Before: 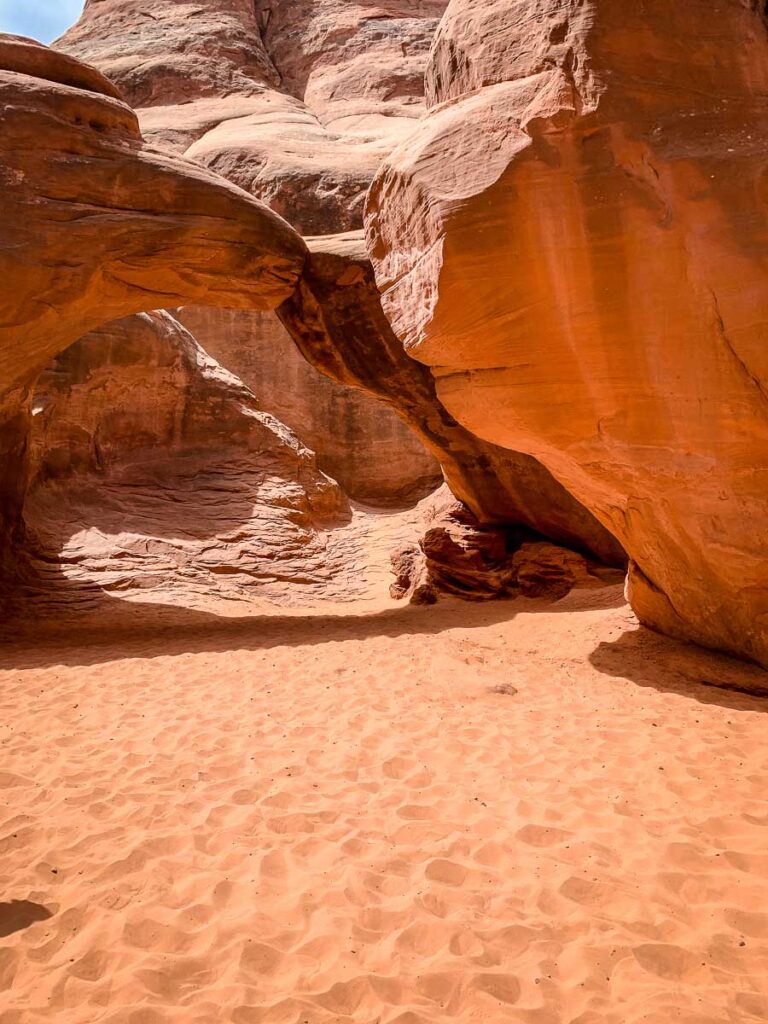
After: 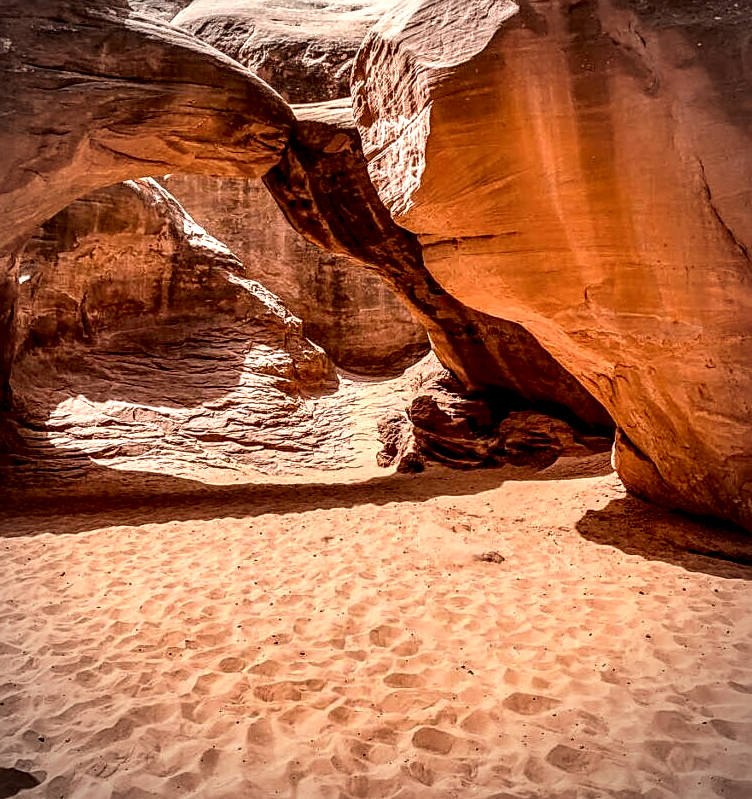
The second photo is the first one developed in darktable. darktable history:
vignetting: on, module defaults
crop and rotate: left 1.821%, top 12.941%, right 0.249%, bottom 8.968%
local contrast: detail 203%
sharpen: on, module defaults
shadows and highlights: soften with gaussian
